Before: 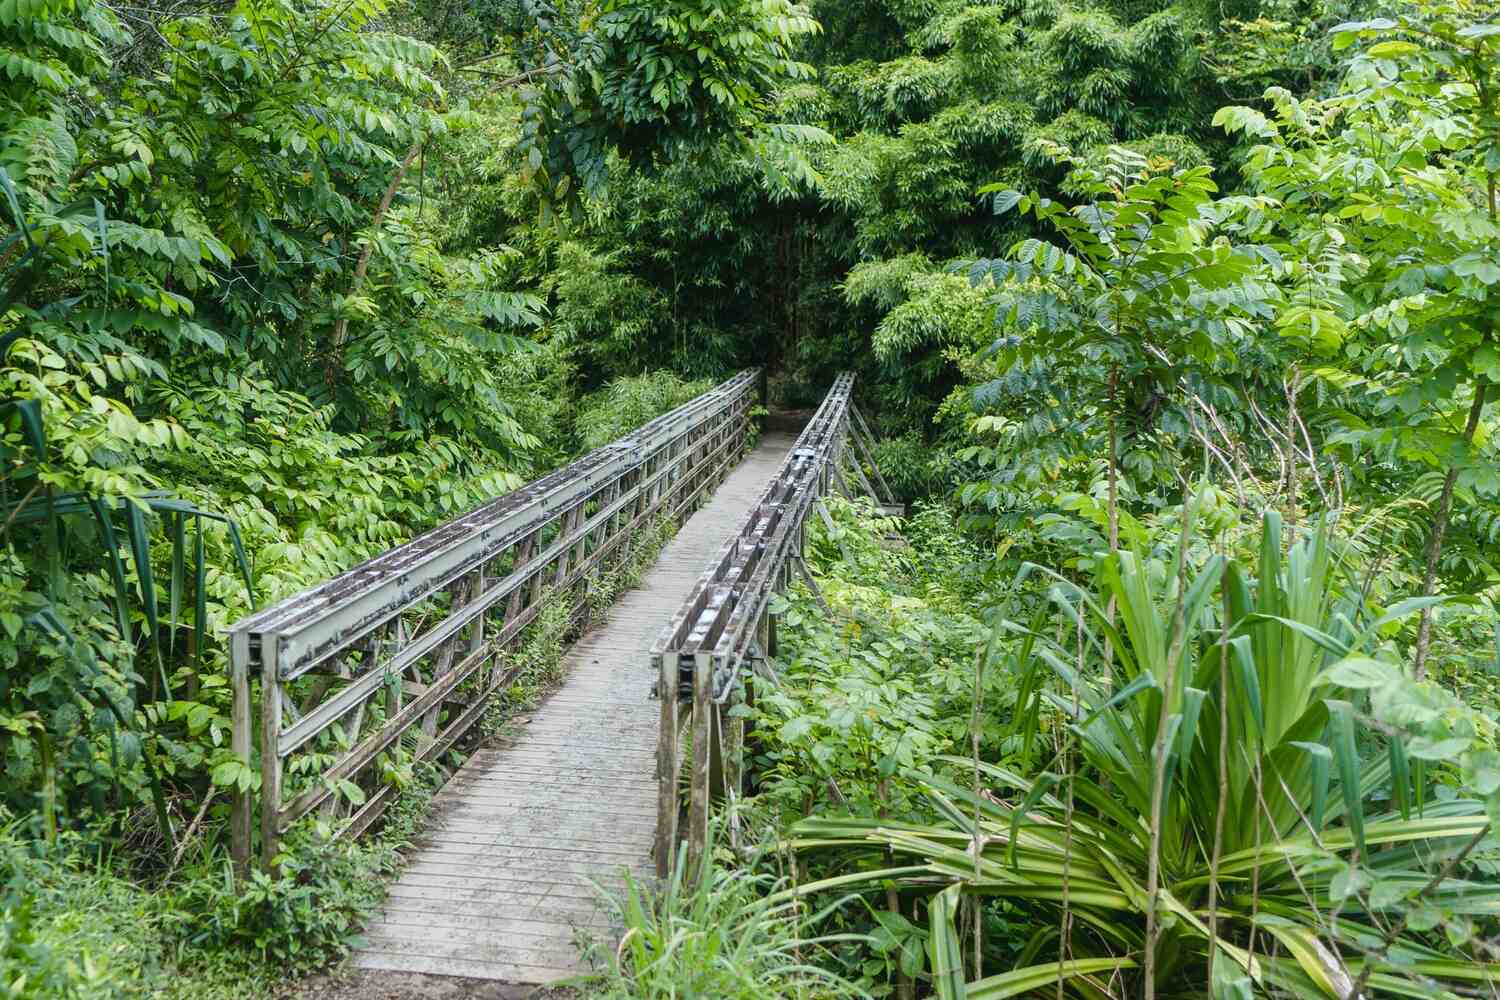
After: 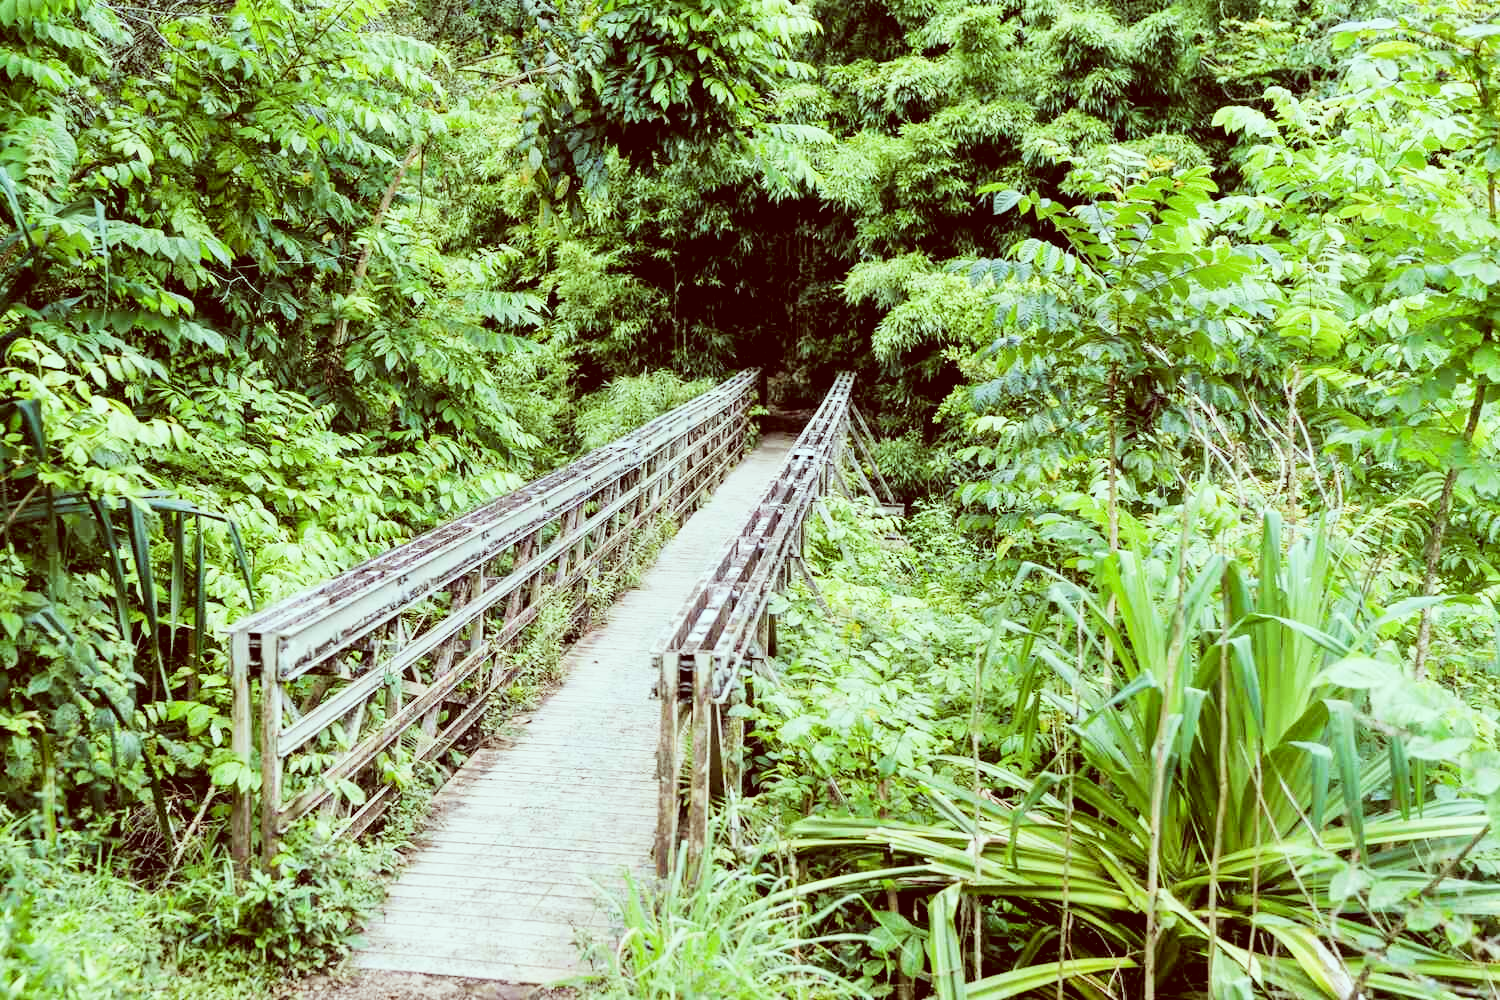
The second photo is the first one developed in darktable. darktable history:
exposure: exposure 1 EV, compensate highlight preservation false
color correction: highlights a* -7.11, highlights b* -0.186, shadows a* 20.51, shadows b* 11.45
filmic rgb: black relative exposure -5.02 EV, white relative exposure 3.98 EV, hardness 2.91, contrast 1.403, highlights saturation mix -29.25%
